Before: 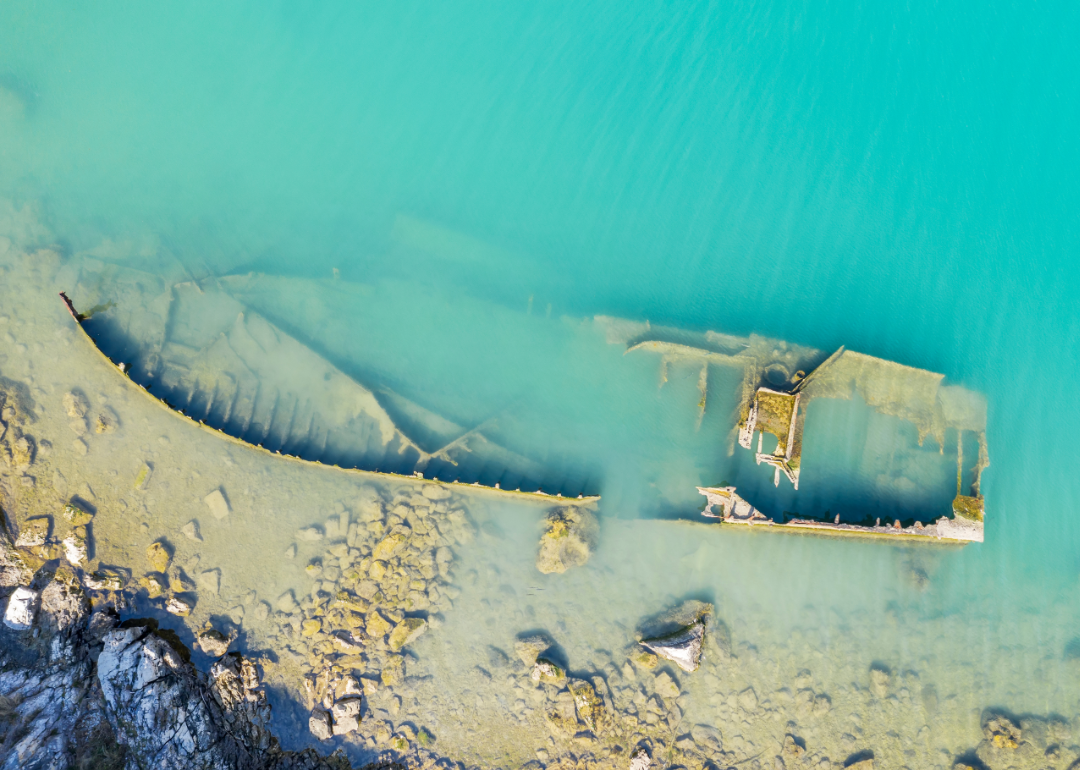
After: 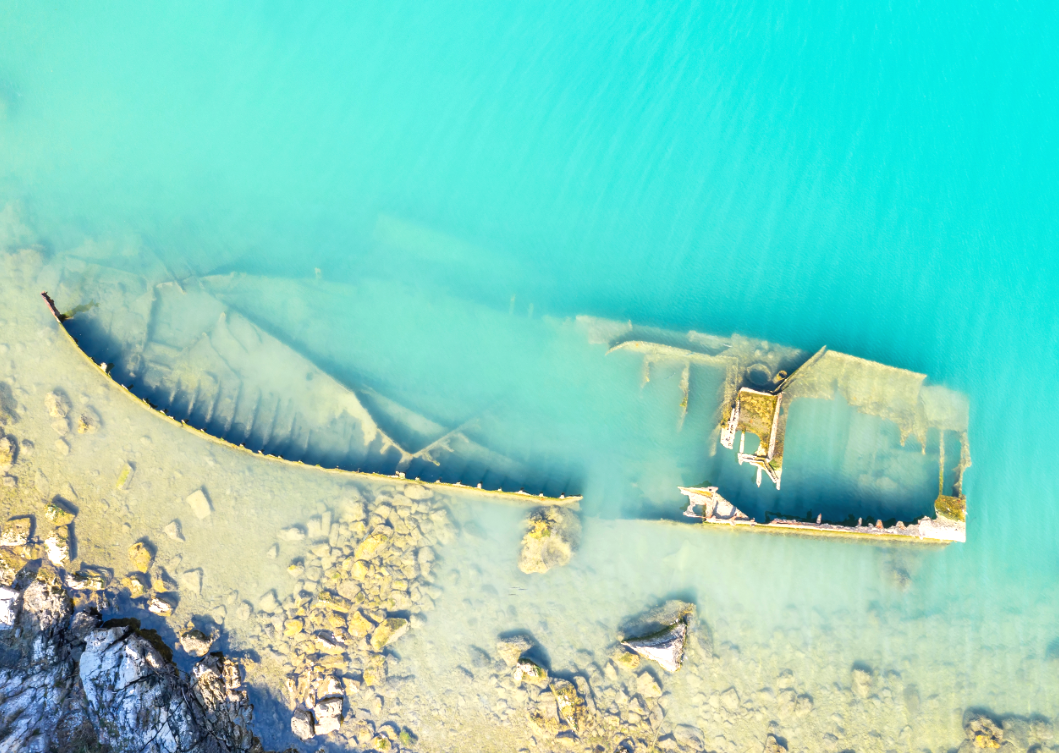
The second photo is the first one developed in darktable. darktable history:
crop: left 1.675%, right 0.269%, bottom 2.084%
exposure: black level correction -0.002, exposure 0.535 EV, compensate exposure bias true, compensate highlight preservation false
